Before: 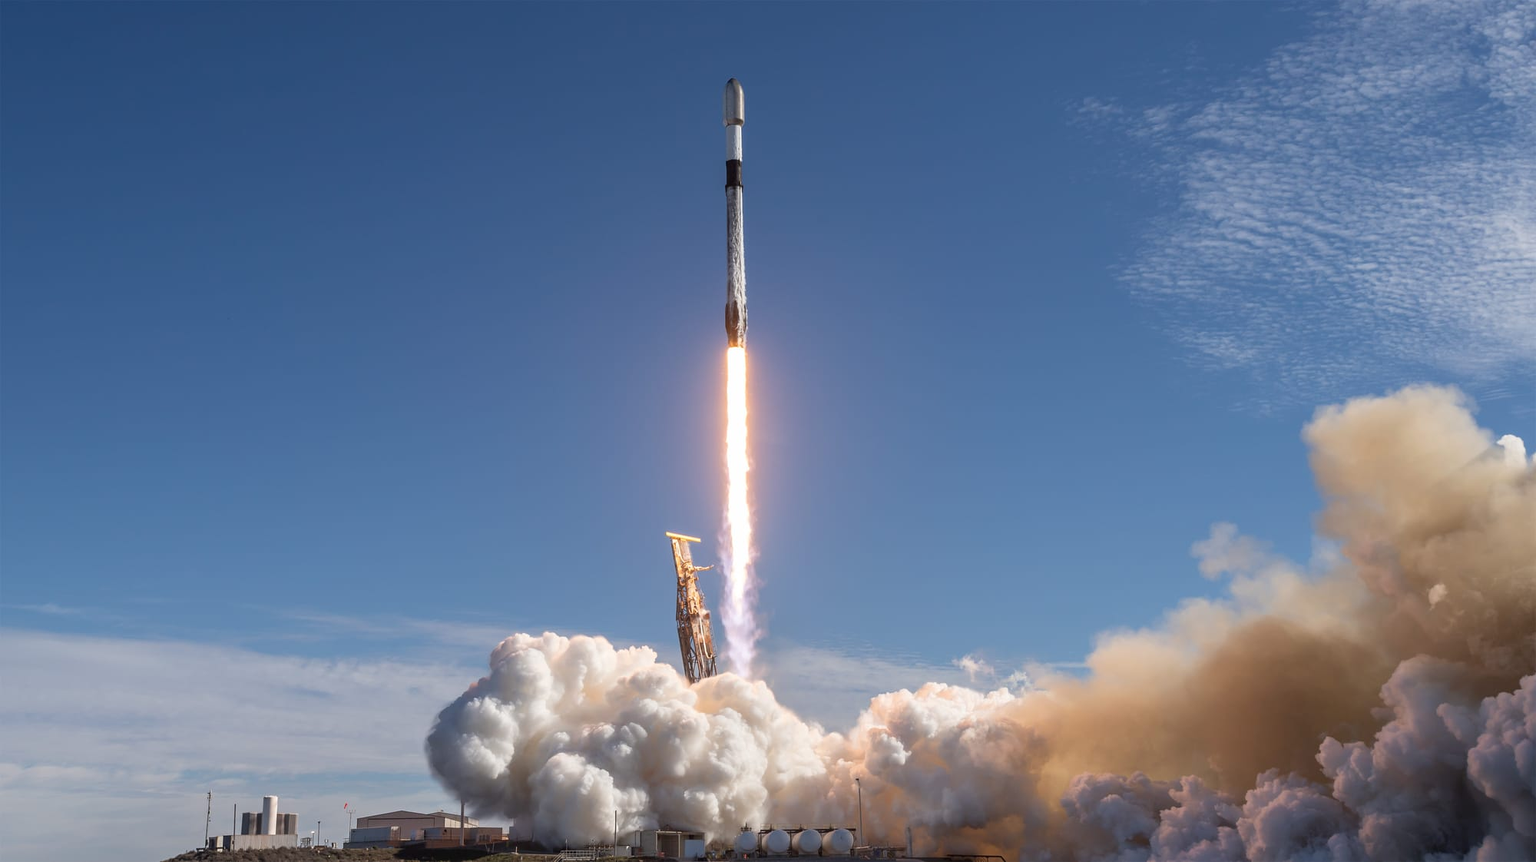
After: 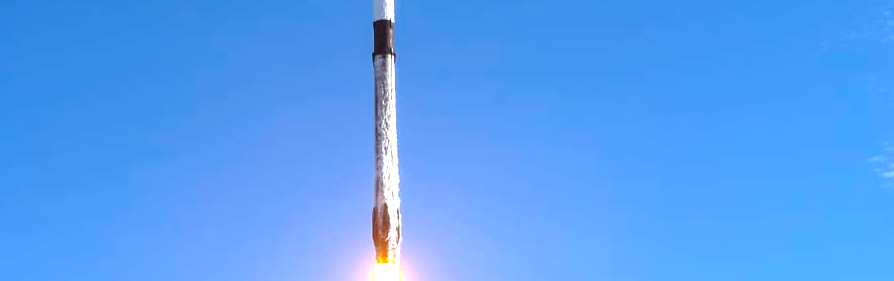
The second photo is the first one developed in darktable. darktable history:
crop: left 28.64%, top 16.832%, right 26.637%, bottom 58.055%
exposure: black level correction 0, exposure 1.1 EV, compensate exposure bias true, compensate highlight preservation false
color balance rgb: perceptual saturation grading › global saturation 36%, perceptual brilliance grading › global brilliance 10%, global vibrance 20%
